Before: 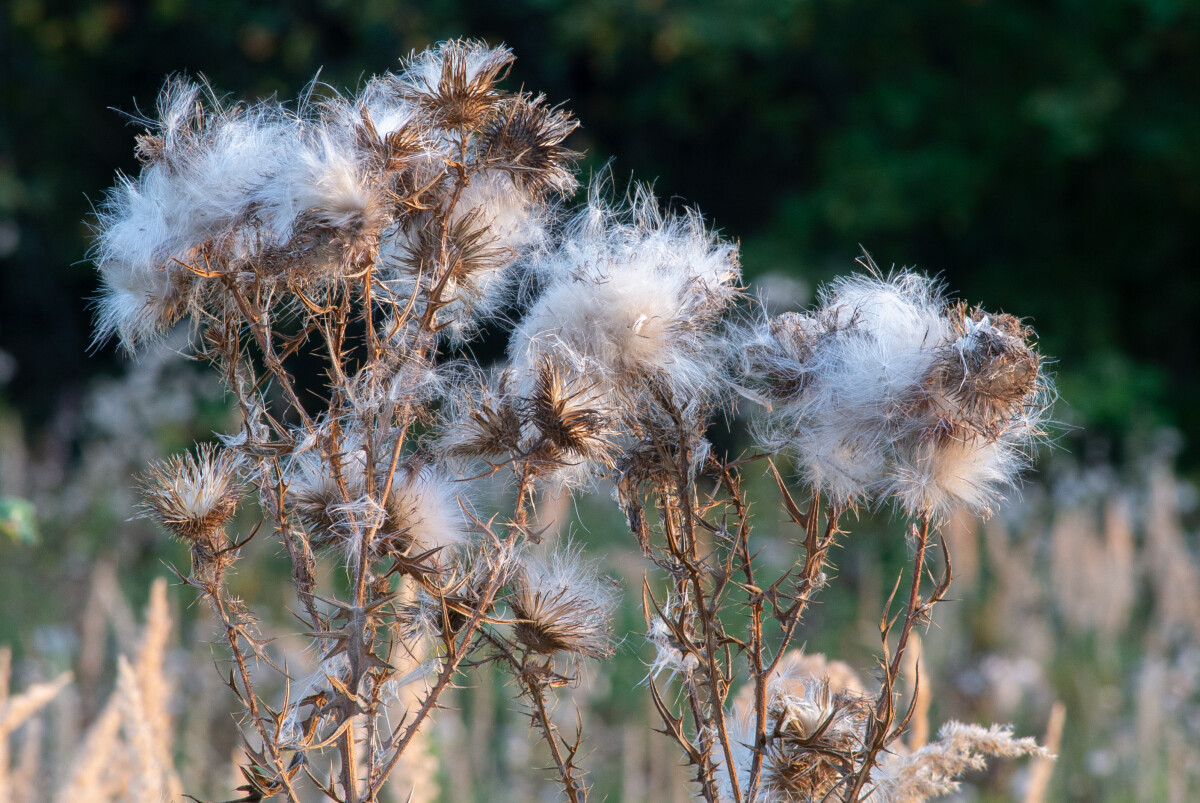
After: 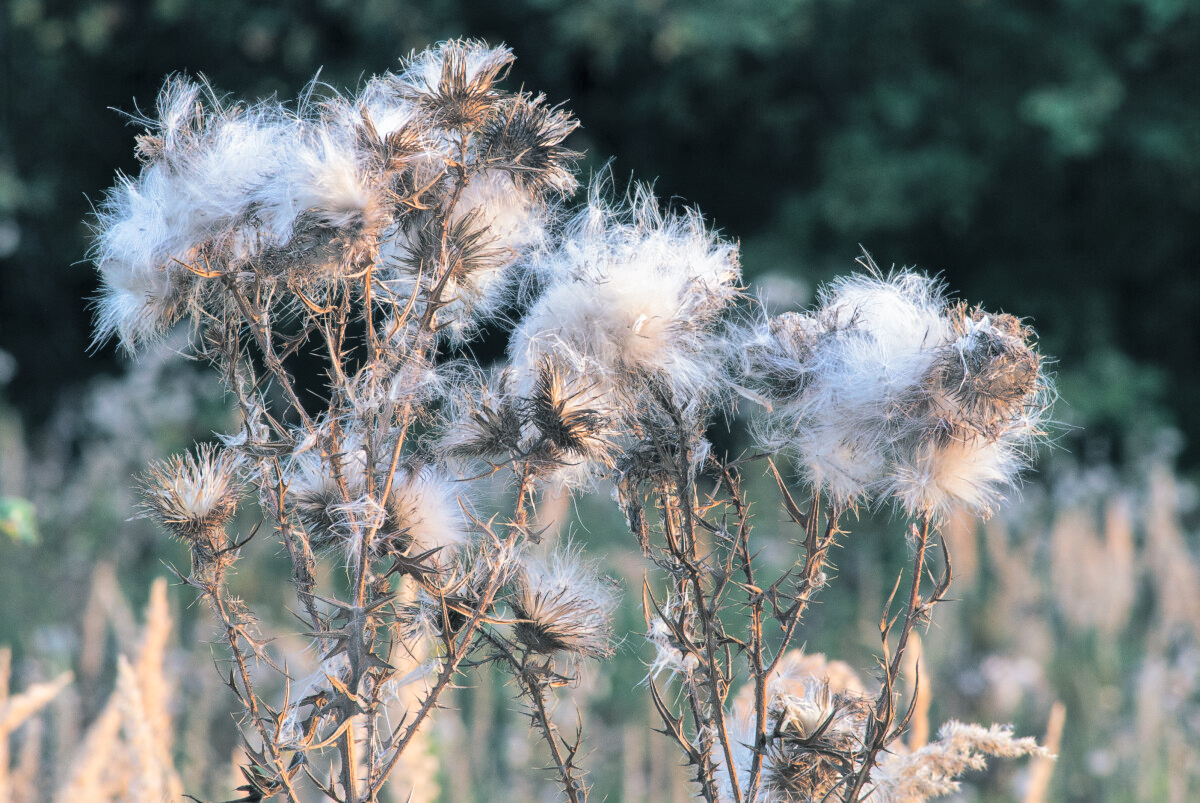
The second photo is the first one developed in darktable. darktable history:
split-toning: shadows › hue 205.2°, shadows › saturation 0.29, highlights › hue 50.4°, highlights › saturation 0.38, balance -49.9
shadows and highlights: low approximation 0.01, soften with gaussian
contrast brightness saturation: contrast 0.14, brightness 0.21
